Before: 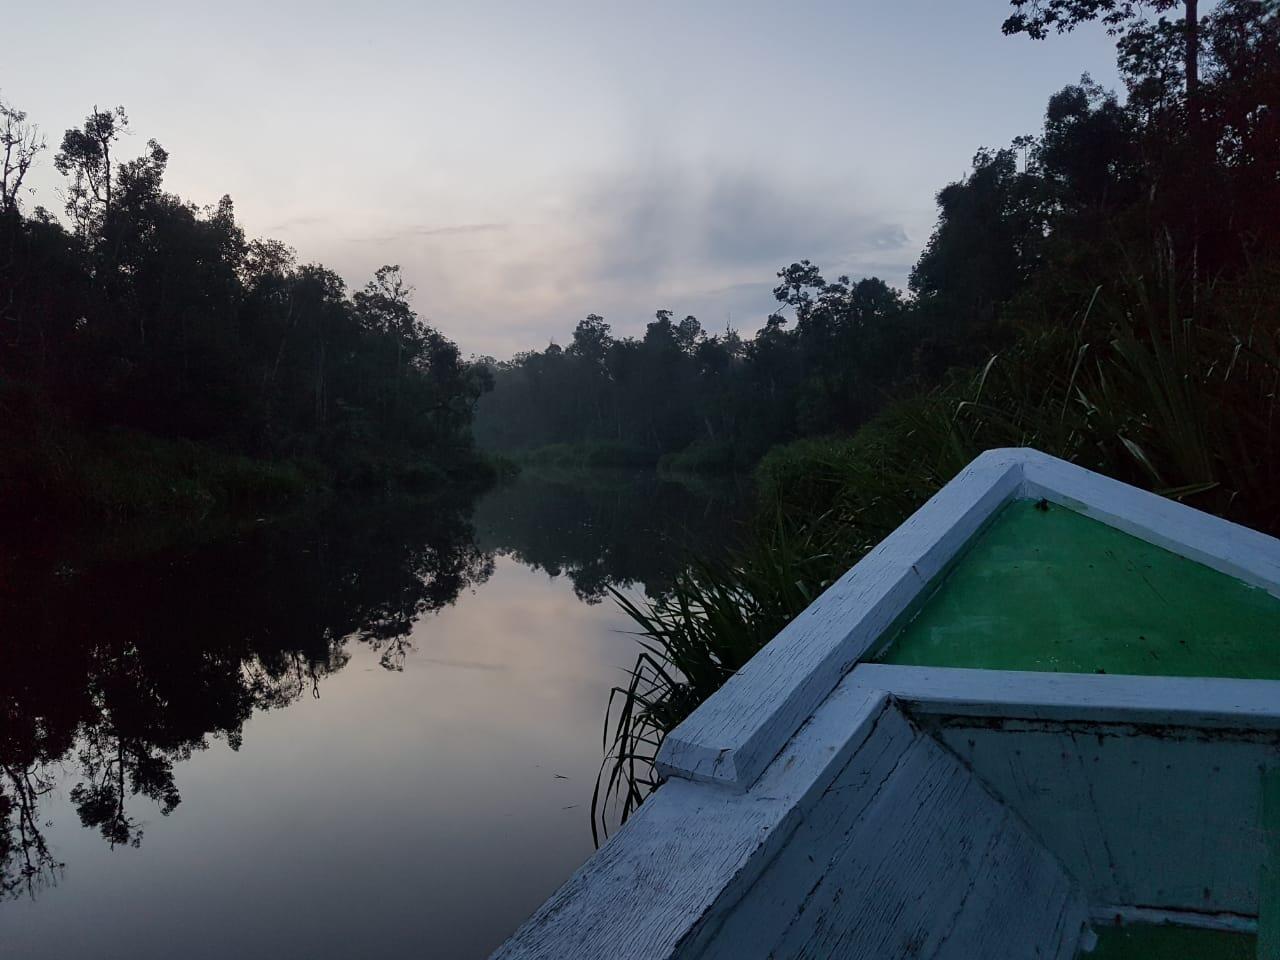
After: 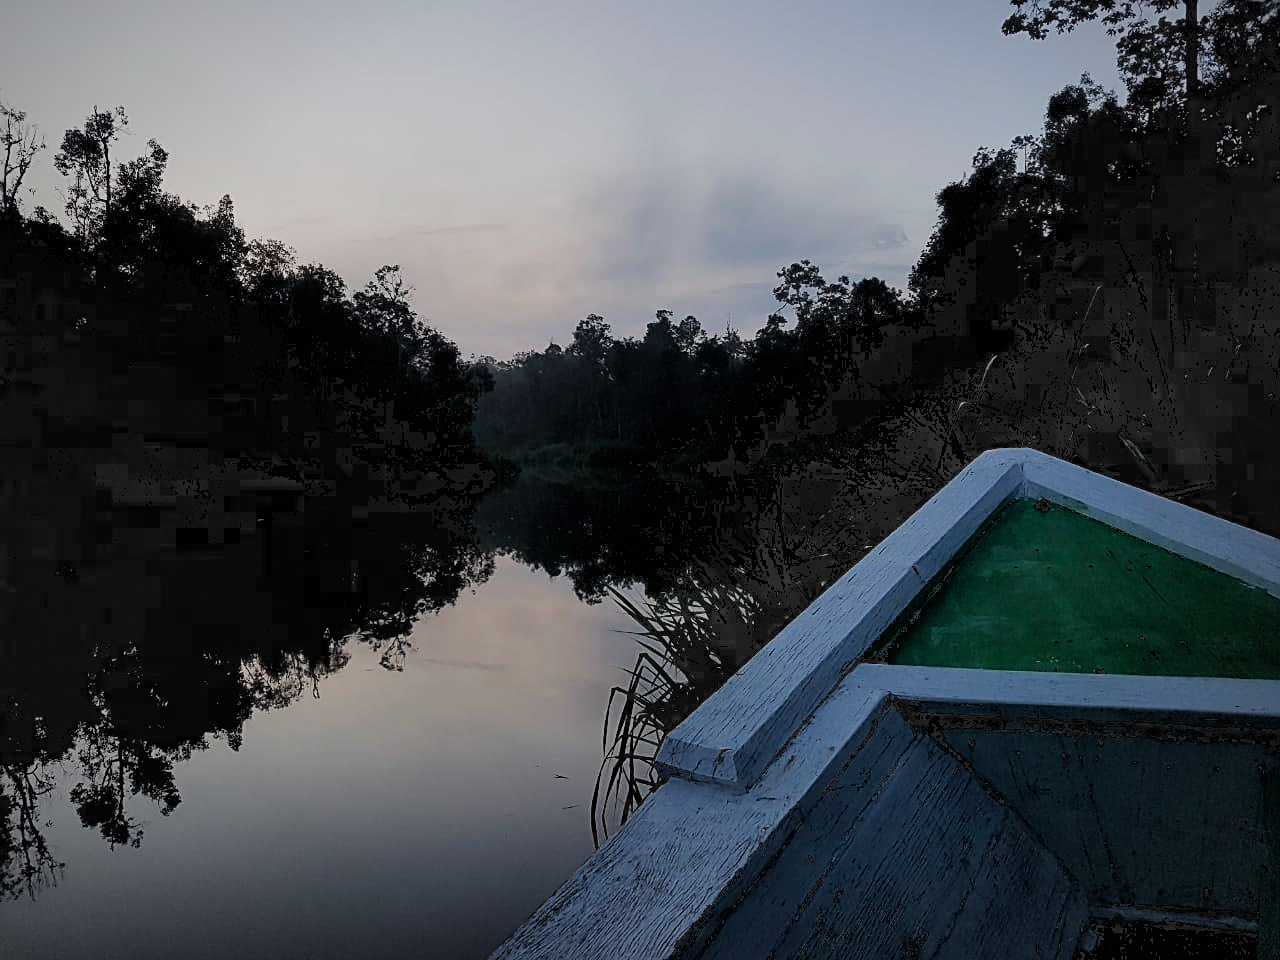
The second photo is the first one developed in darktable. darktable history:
exposure: black level correction 0.007, compensate highlight preservation false
sharpen: on, module defaults
vignetting: fall-off start 74.48%, fall-off radius 66%, center (0.041, -0.095), unbound false
filmic rgb: black relative exposure -7.65 EV, white relative exposure 4.56 EV, threshold 2.96 EV, hardness 3.61, add noise in highlights 0.001, preserve chrominance luminance Y, color science v3 (2019), use custom middle-gray values true, contrast in highlights soft, enable highlight reconstruction true
